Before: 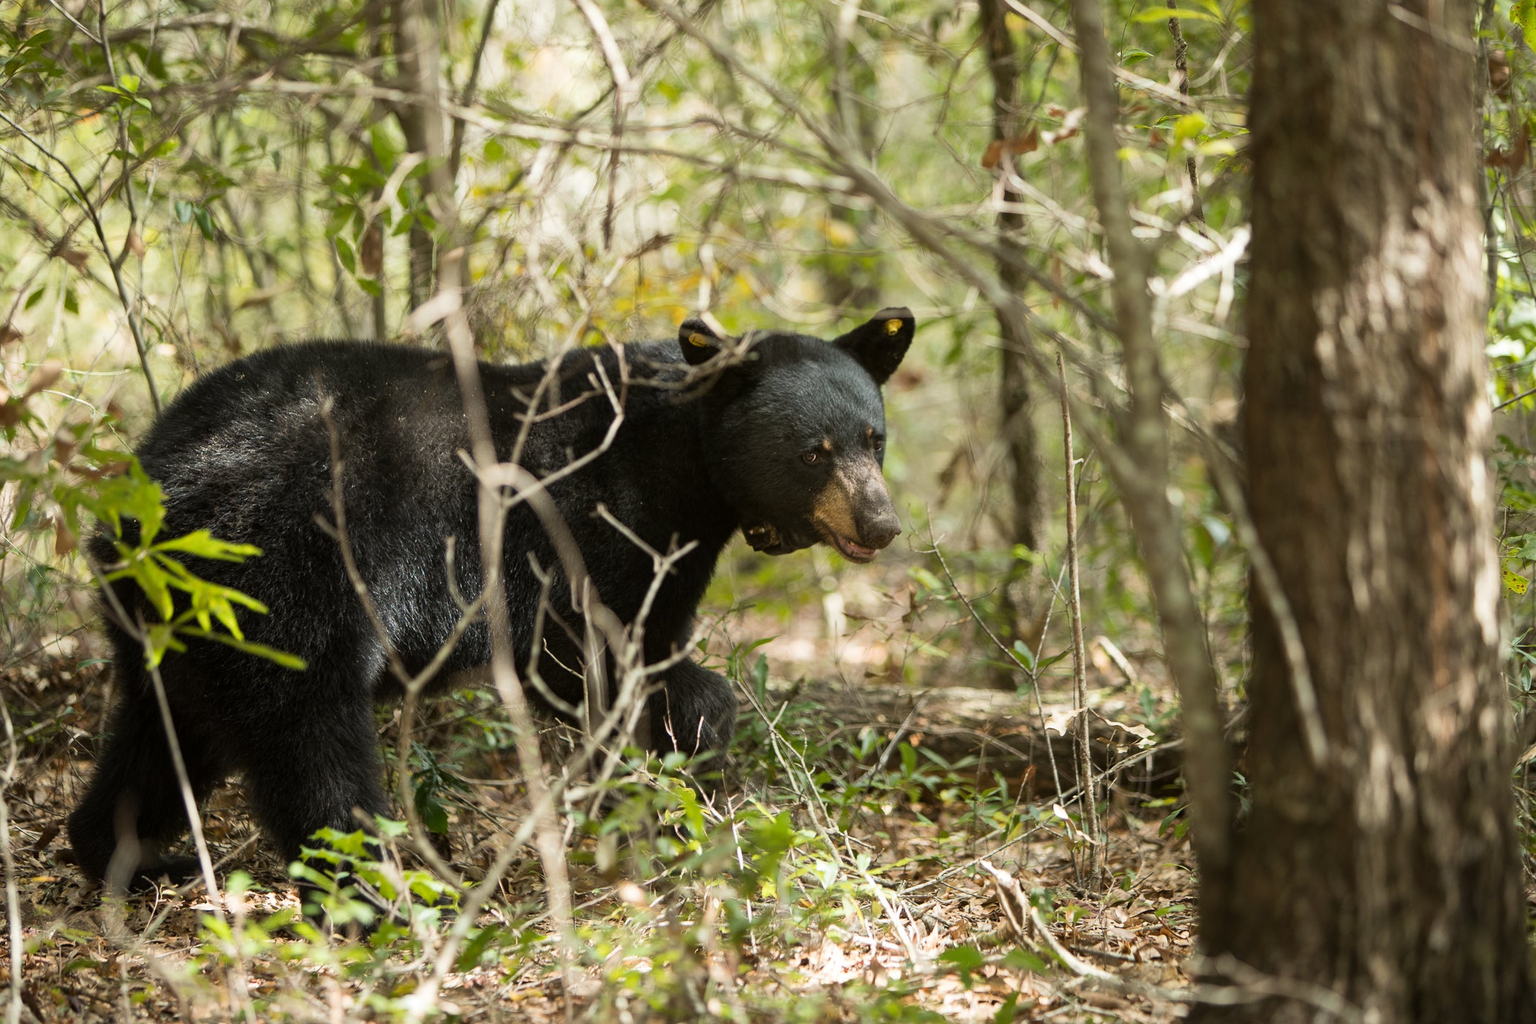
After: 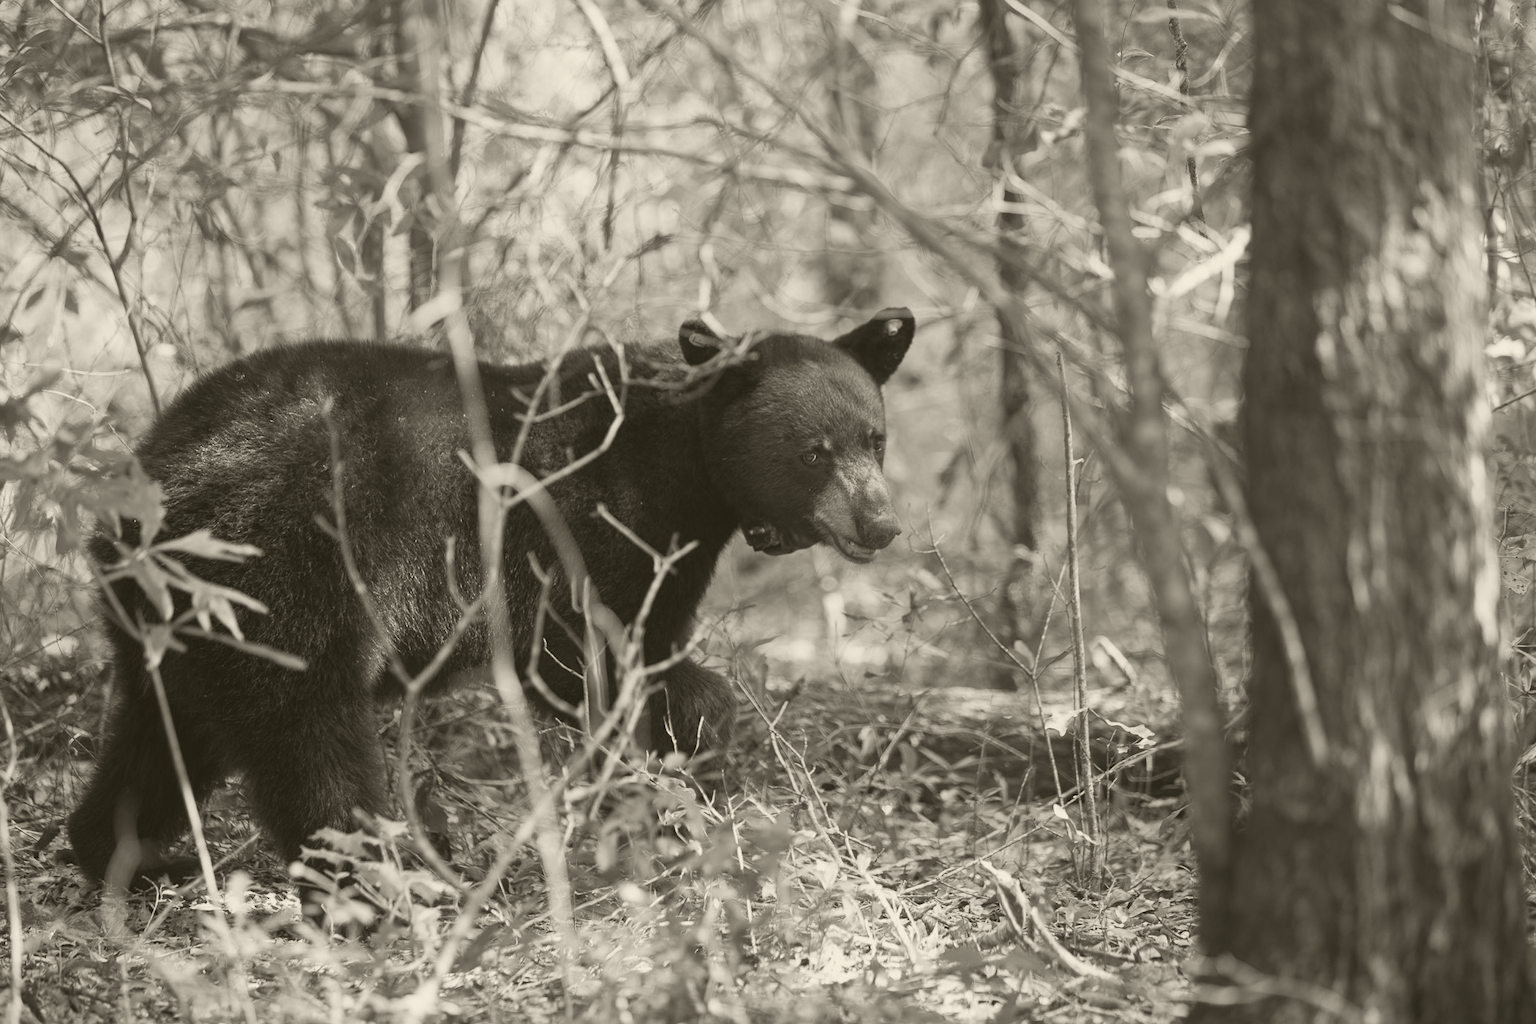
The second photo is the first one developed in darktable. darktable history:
exposure: exposure 1.25 EV, compensate exposure bias true, compensate highlight preservation false
color correction: highlights a* 9.03, highlights b* 8.71, shadows a* 40, shadows b* 40, saturation 0.8
colorize: hue 41.44°, saturation 22%, source mix 60%, lightness 10.61%
